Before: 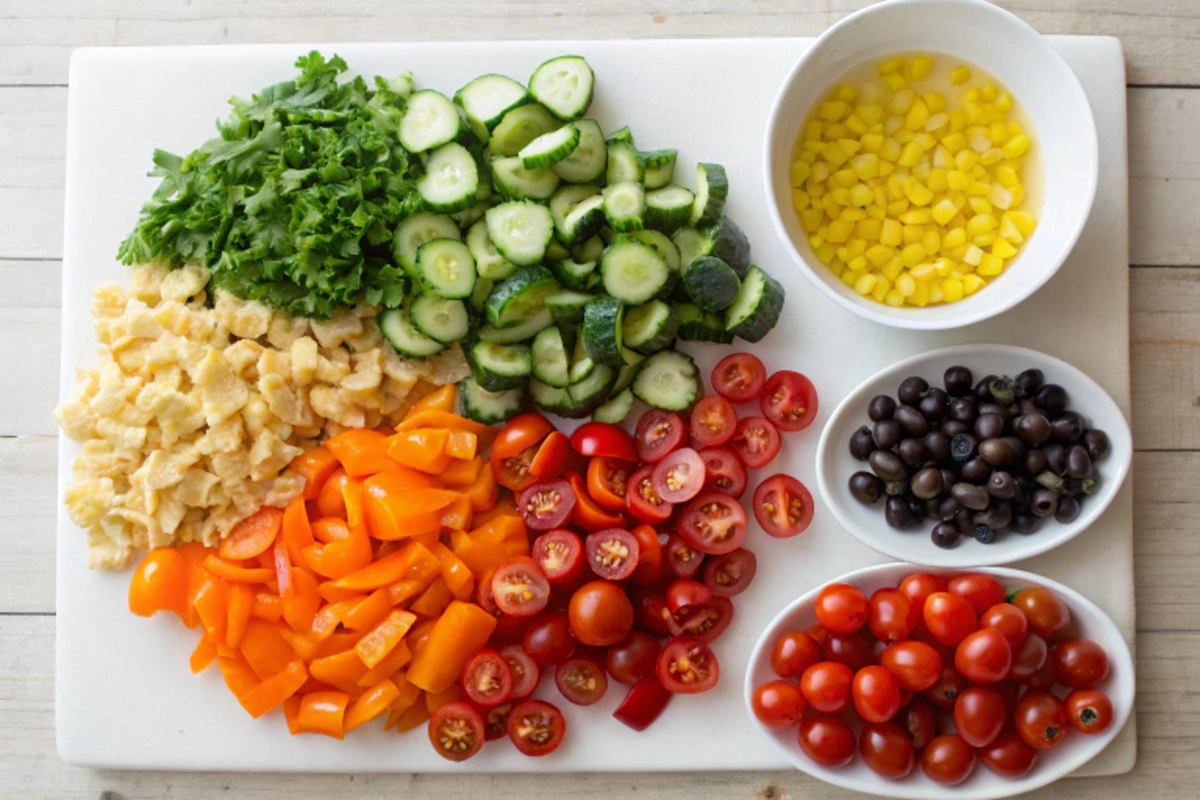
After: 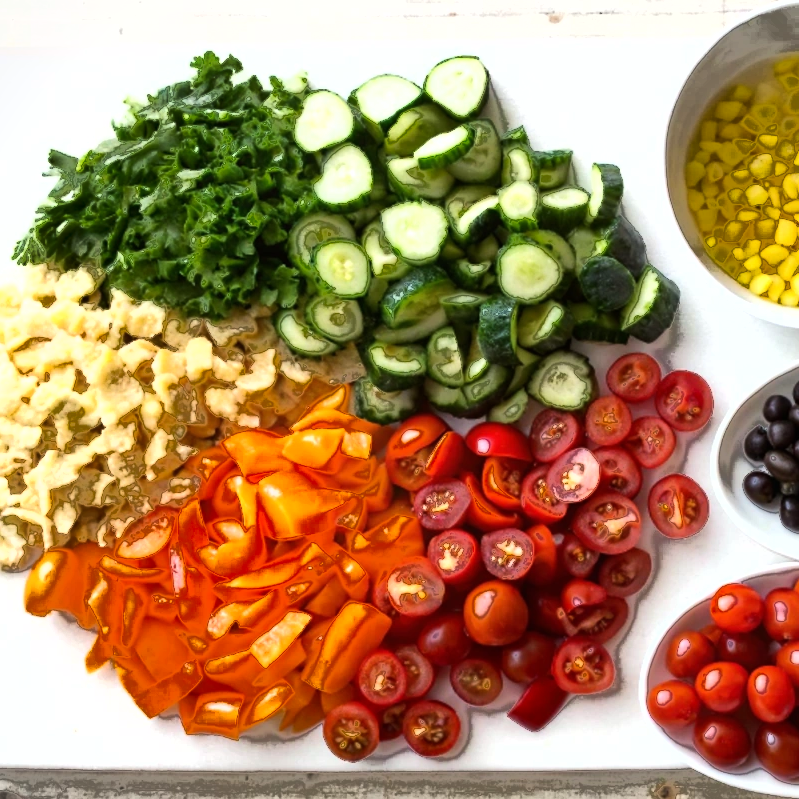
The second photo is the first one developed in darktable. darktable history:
crop and rotate: left 8.786%, right 24.548%
fill light: exposure -0.73 EV, center 0.69, width 2.2
tone equalizer: -8 EV -0.75 EV, -7 EV -0.7 EV, -6 EV -0.6 EV, -5 EV -0.4 EV, -3 EV 0.4 EV, -2 EV 0.6 EV, -1 EV 0.7 EV, +0 EV 0.75 EV, edges refinement/feathering 500, mask exposure compensation -1.57 EV, preserve details no
shadows and highlights: highlights color adjustment 0%, soften with gaussian
